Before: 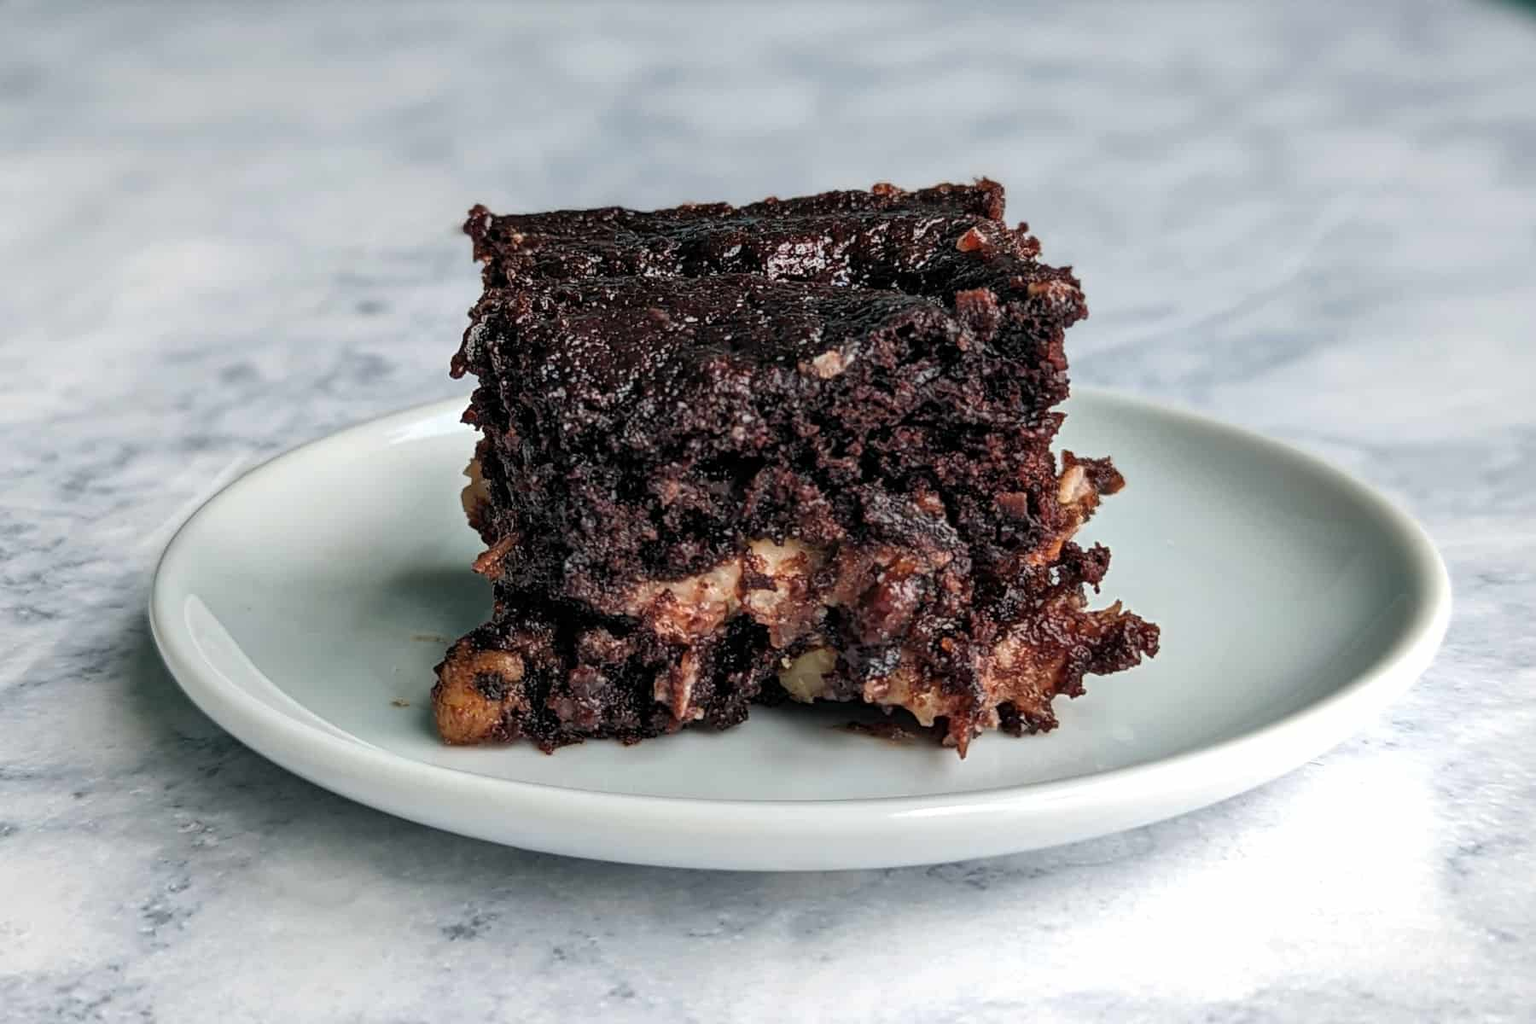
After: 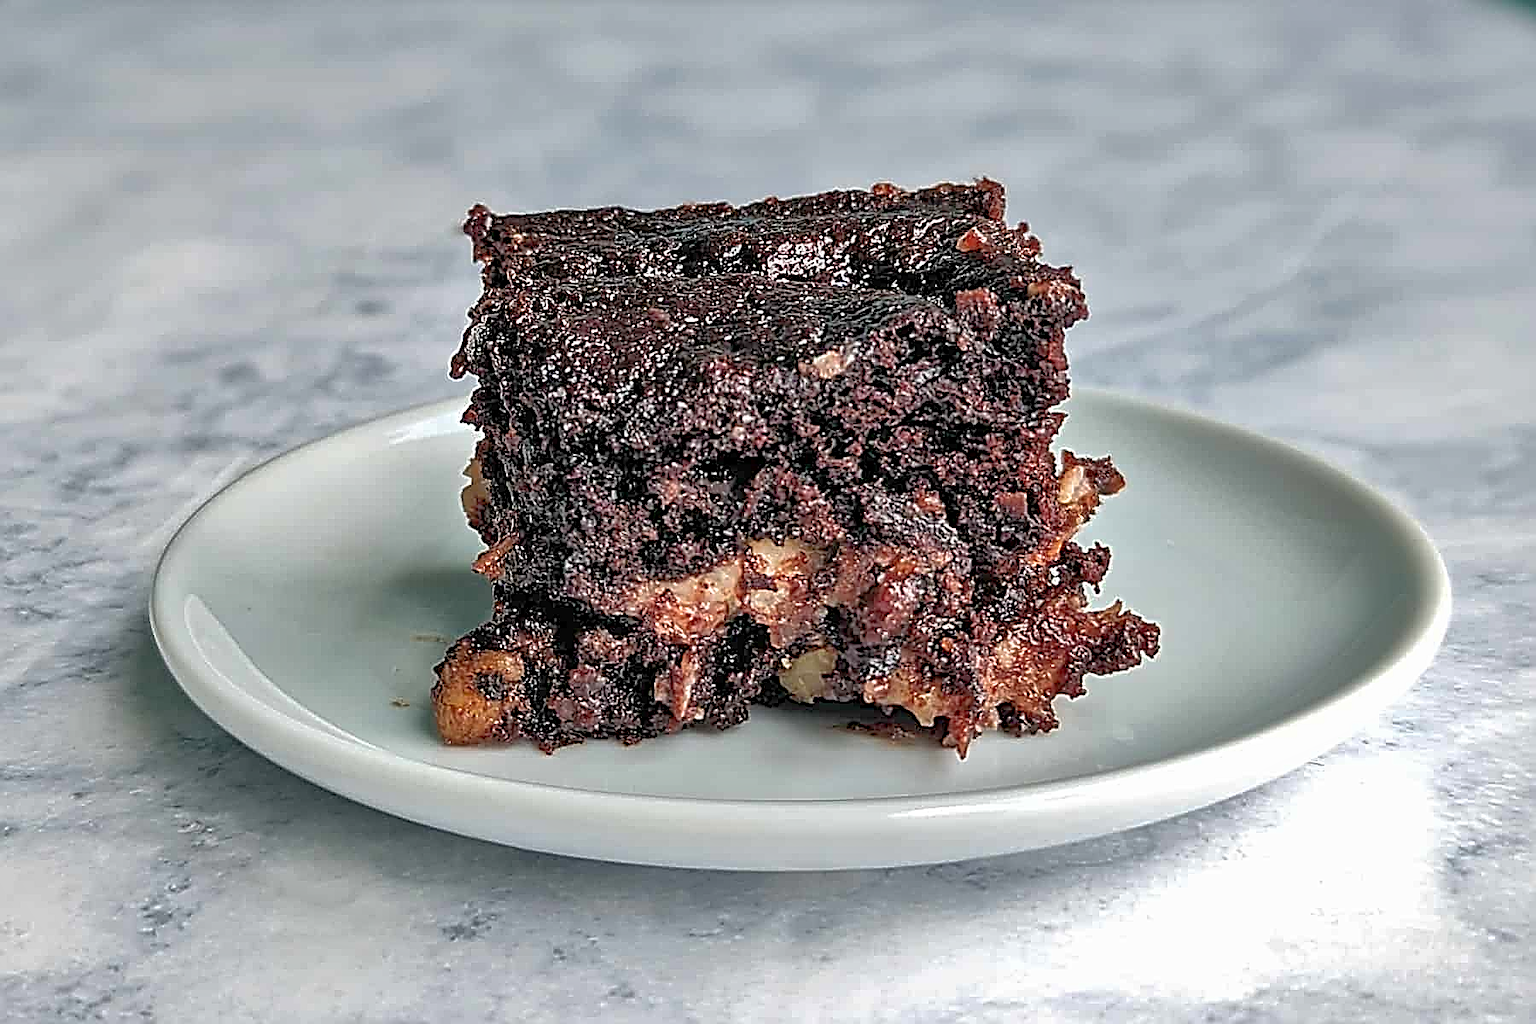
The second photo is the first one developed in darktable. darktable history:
tone equalizer: -8 EV 1 EV, -7 EV 1 EV, -6 EV 1 EV, -5 EV 1 EV, -4 EV 1 EV, -3 EV 0.75 EV, -2 EV 0.5 EV, -1 EV 0.25 EV
shadows and highlights: on, module defaults
sharpen: amount 2
